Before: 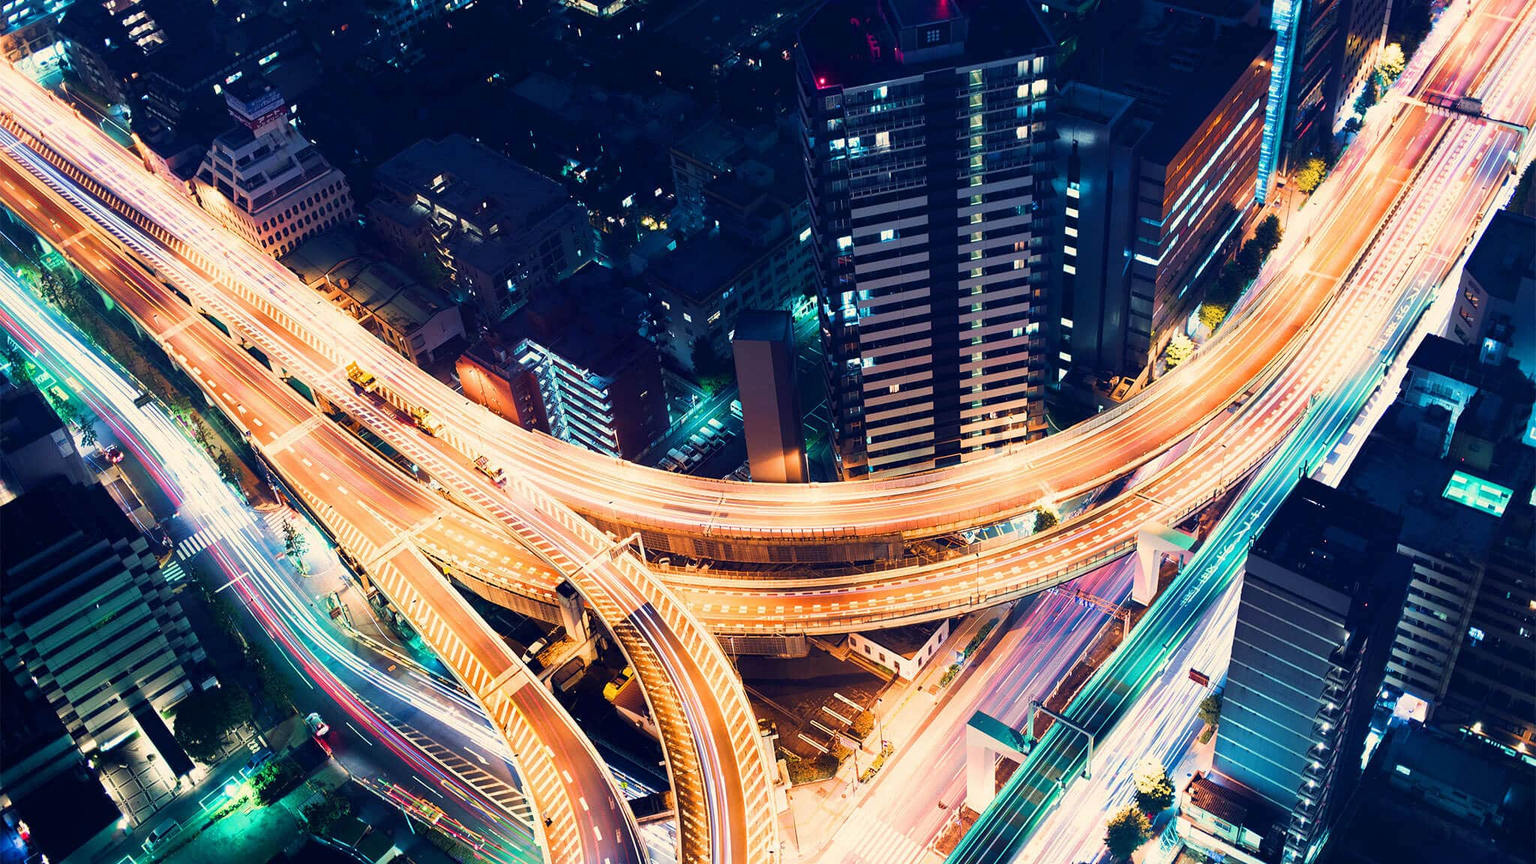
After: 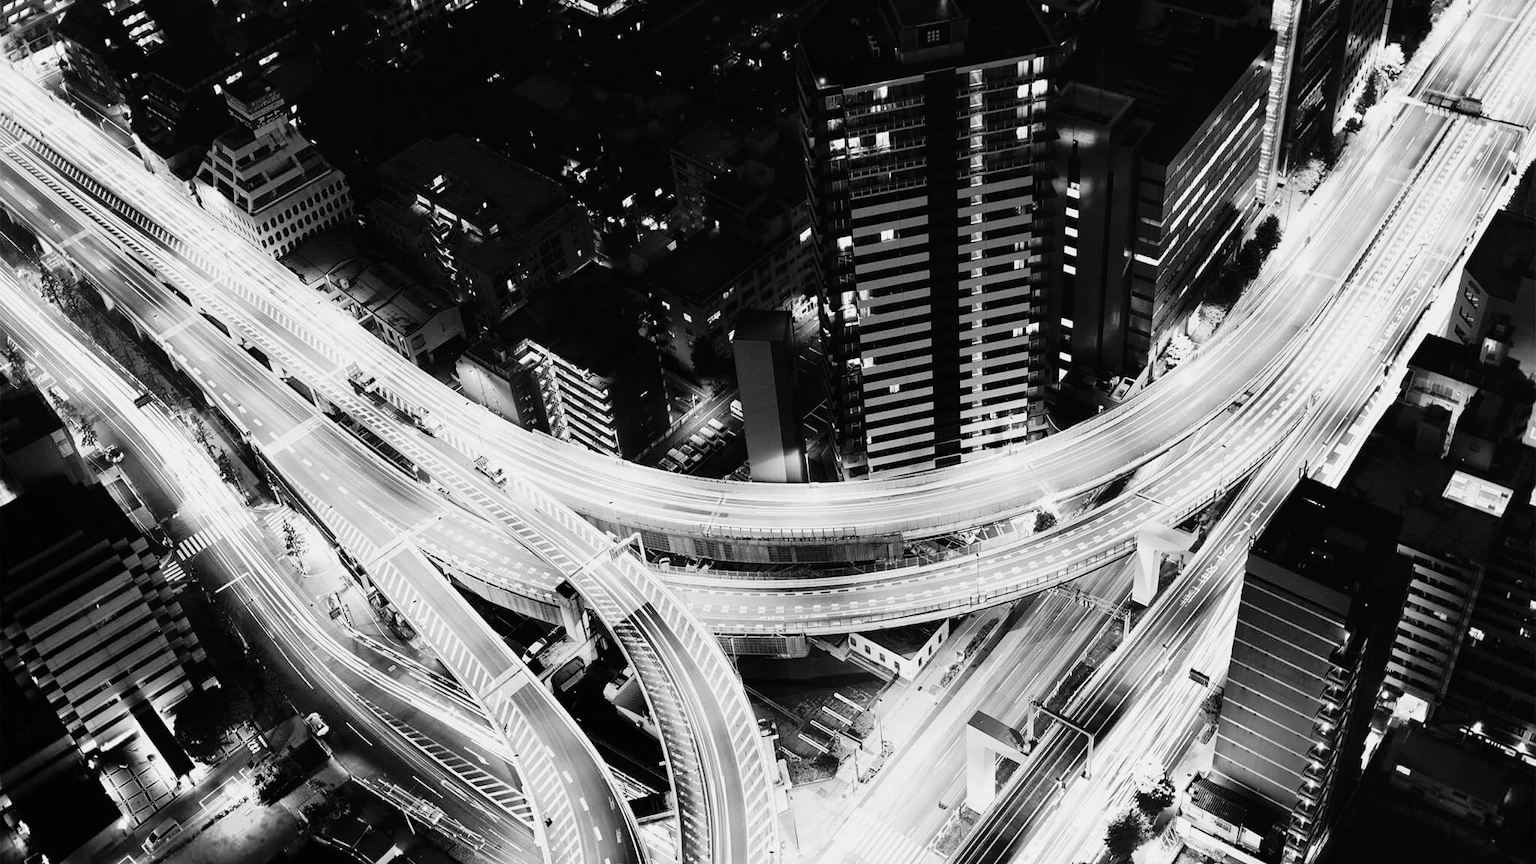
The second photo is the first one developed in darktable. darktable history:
monochrome: on, module defaults
contrast brightness saturation: saturation -0.04
tone curve: curves: ch0 [(0, 0) (0.105, 0.044) (0.195, 0.128) (0.283, 0.283) (0.384, 0.404) (0.485, 0.531) (0.635, 0.7) (0.832, 0.858) (1, 0.977)]; ch1 [(0, 0) (0.161, 0.092) (0.35, 0.33) (0.379, 0.401) (0.448, 0.478) (0.498, 0.503) (0.531, 0.537) (0.586, 0.563) (0.687, 0.648) (1, 1)]; ch2 [(0, 0) (0.359, 0.372) (0.437, 0.437) (0.483, 0.484) (0.53, 0.515) (0.556, 0.553) (0.635, 0.589) (1, 1)], color space Lab, independent channels, preserve colors none
